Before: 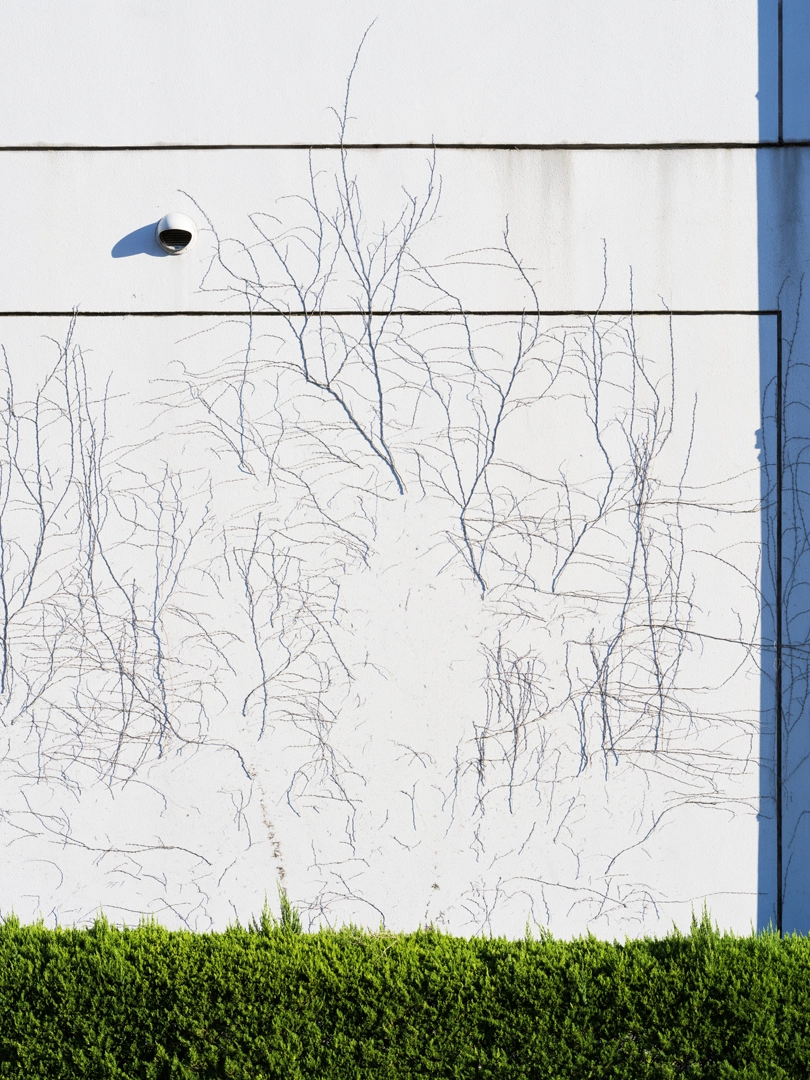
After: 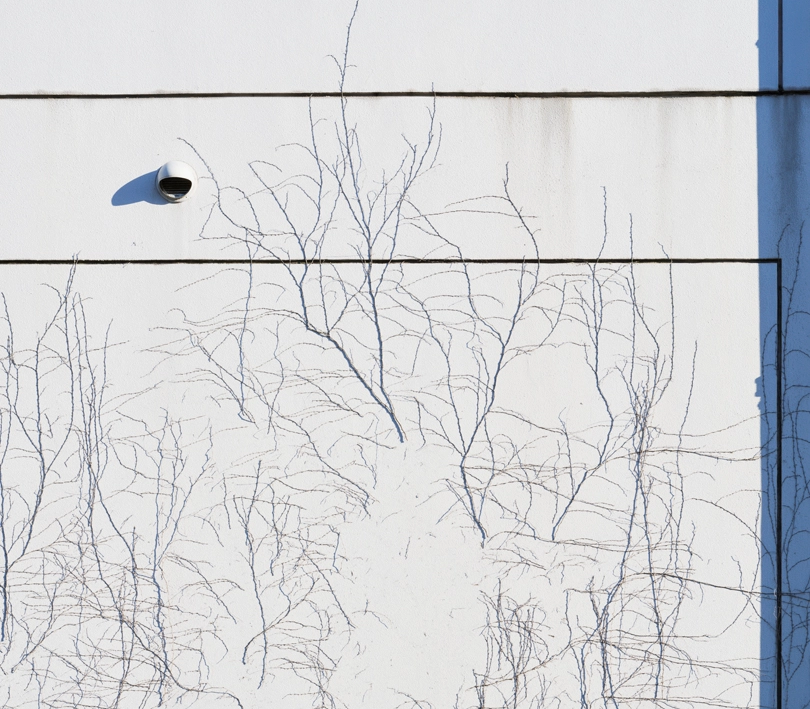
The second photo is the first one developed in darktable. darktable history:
crop and rotate: top 4.848%, bottom 29.503%
exposure: exposure -0.064 EV, compensate highlight preservation false
